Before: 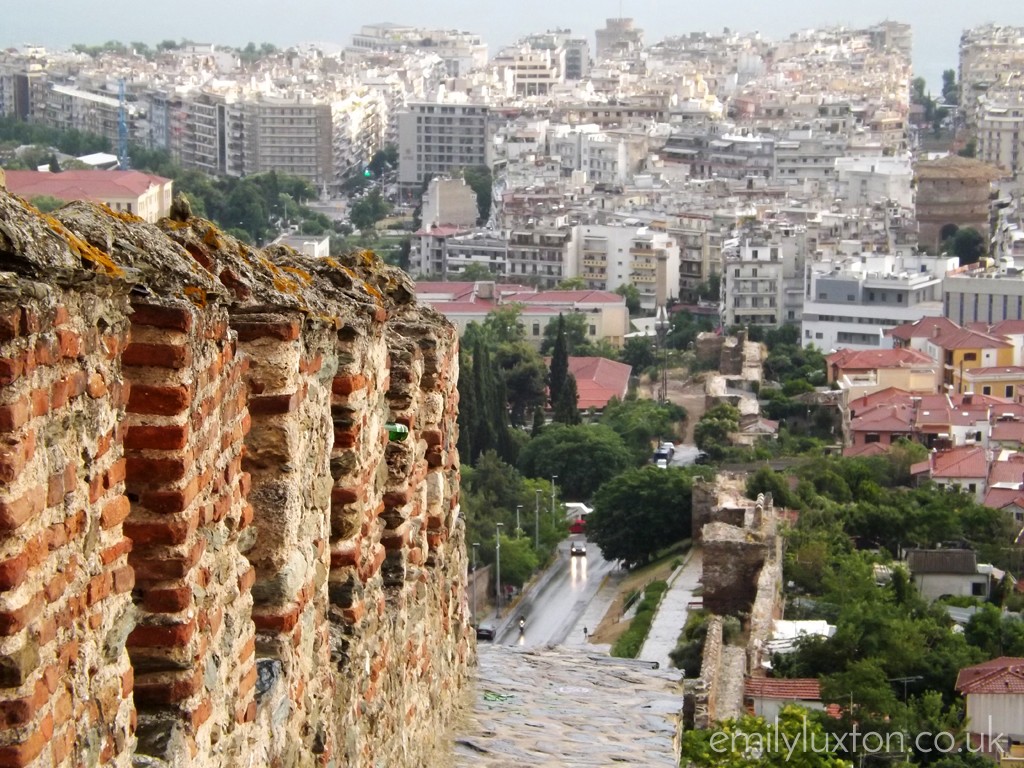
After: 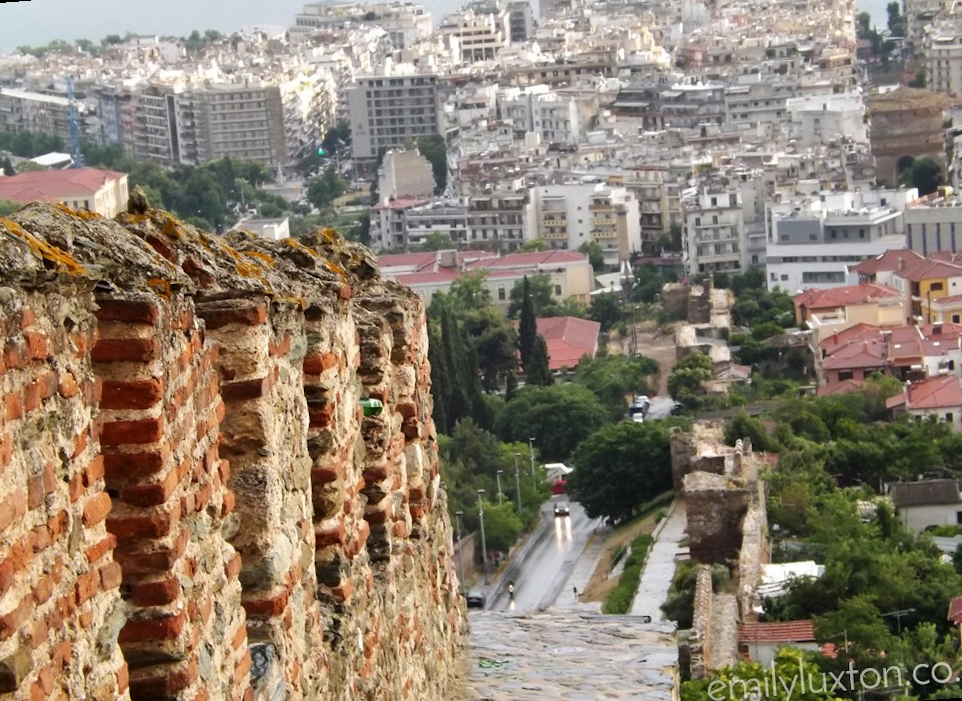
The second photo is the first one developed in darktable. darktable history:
shadows and highlights: low approximation 0.01, soften with gaussian
rotate and perspective: rotation -4.57°, crop left 0.054, crop right 0.944, crop top 0.087, crop bottom 0.914
